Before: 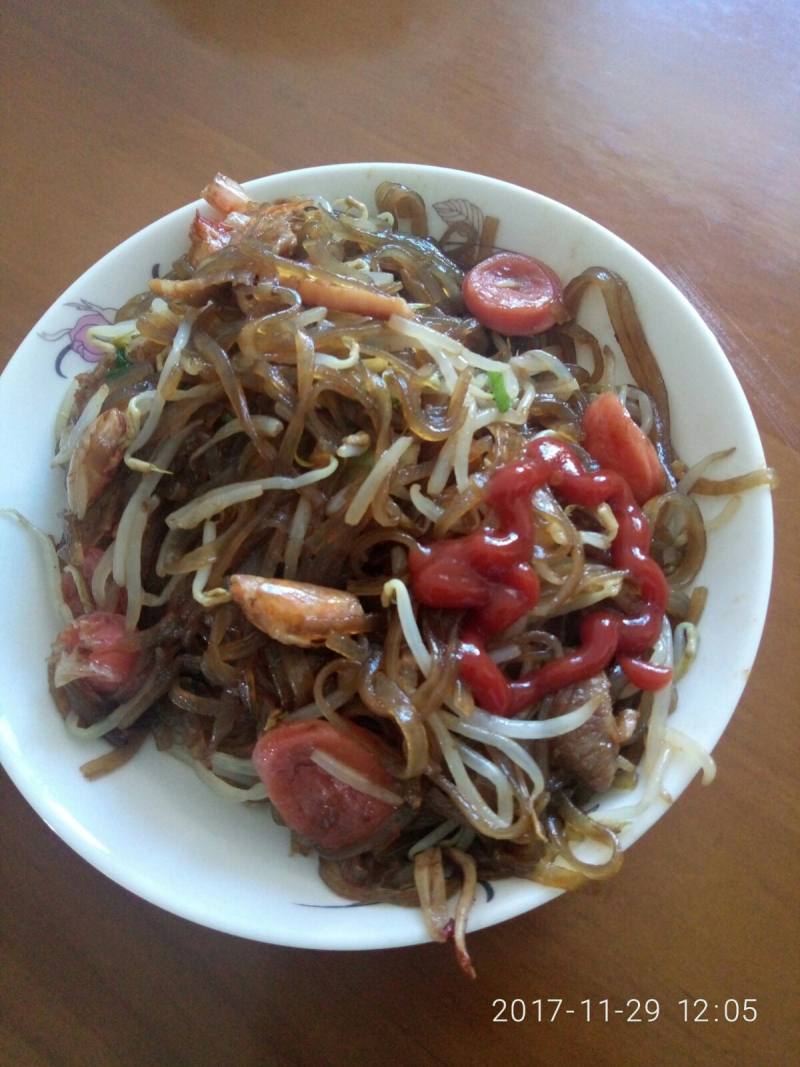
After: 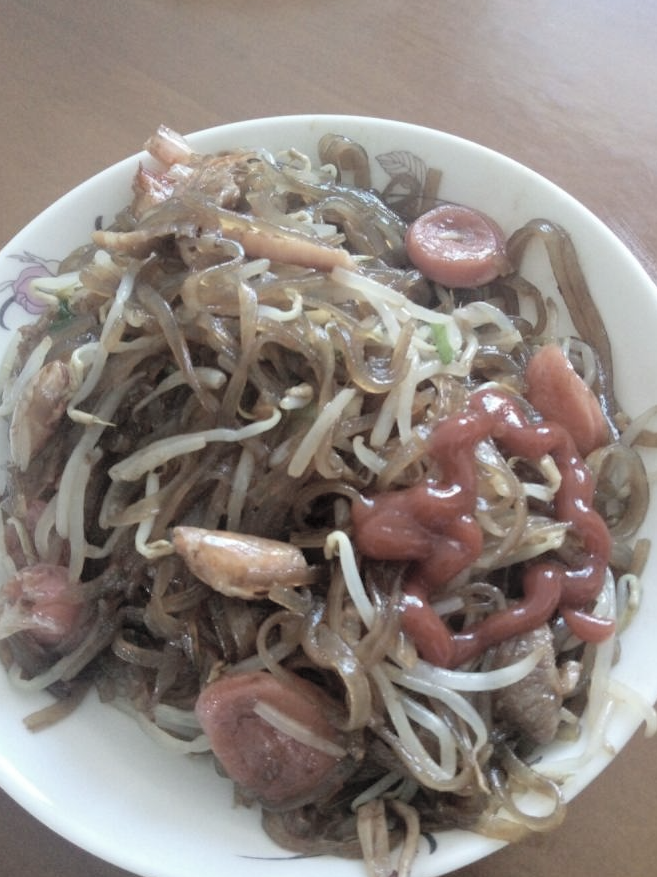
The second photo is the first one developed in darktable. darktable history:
contrast brightness saturation: brightness 0.18, saturation -0.5
crop and rotate: left 7.196%, top 4.574%, right 10.605%, bottom 13.178%
